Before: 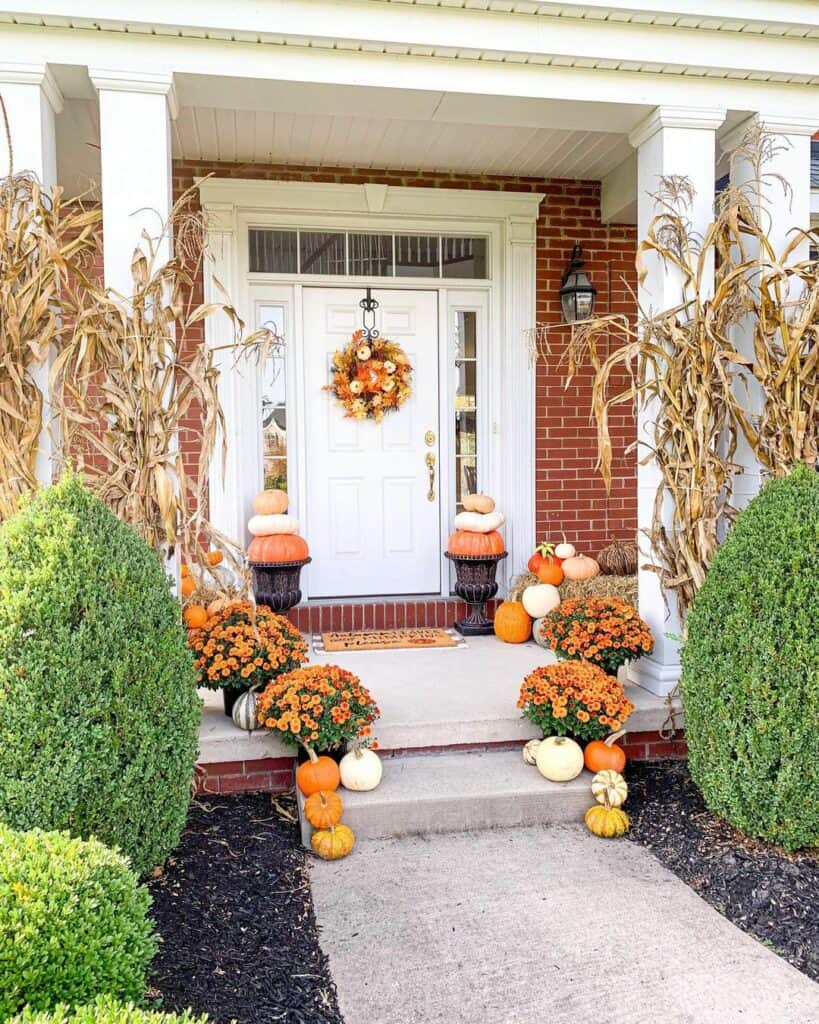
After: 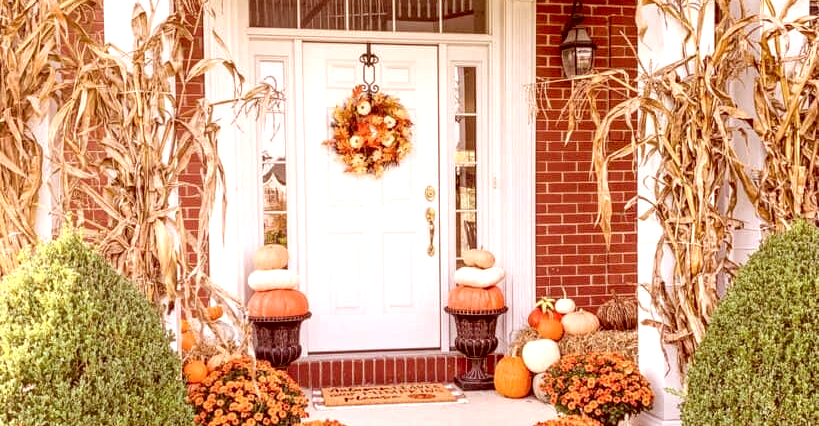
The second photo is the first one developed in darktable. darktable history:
exposure: exposure 0.218 EV, compensate highlight preservation false
local contrast: on, module defaults
color correction: highlights a* 9.38, highlights b* 9.05, shadows a* 39.44, shadows b* 39.76, saturation 0.776
crop and rotate: top 23.939%, bottom 34.365%
